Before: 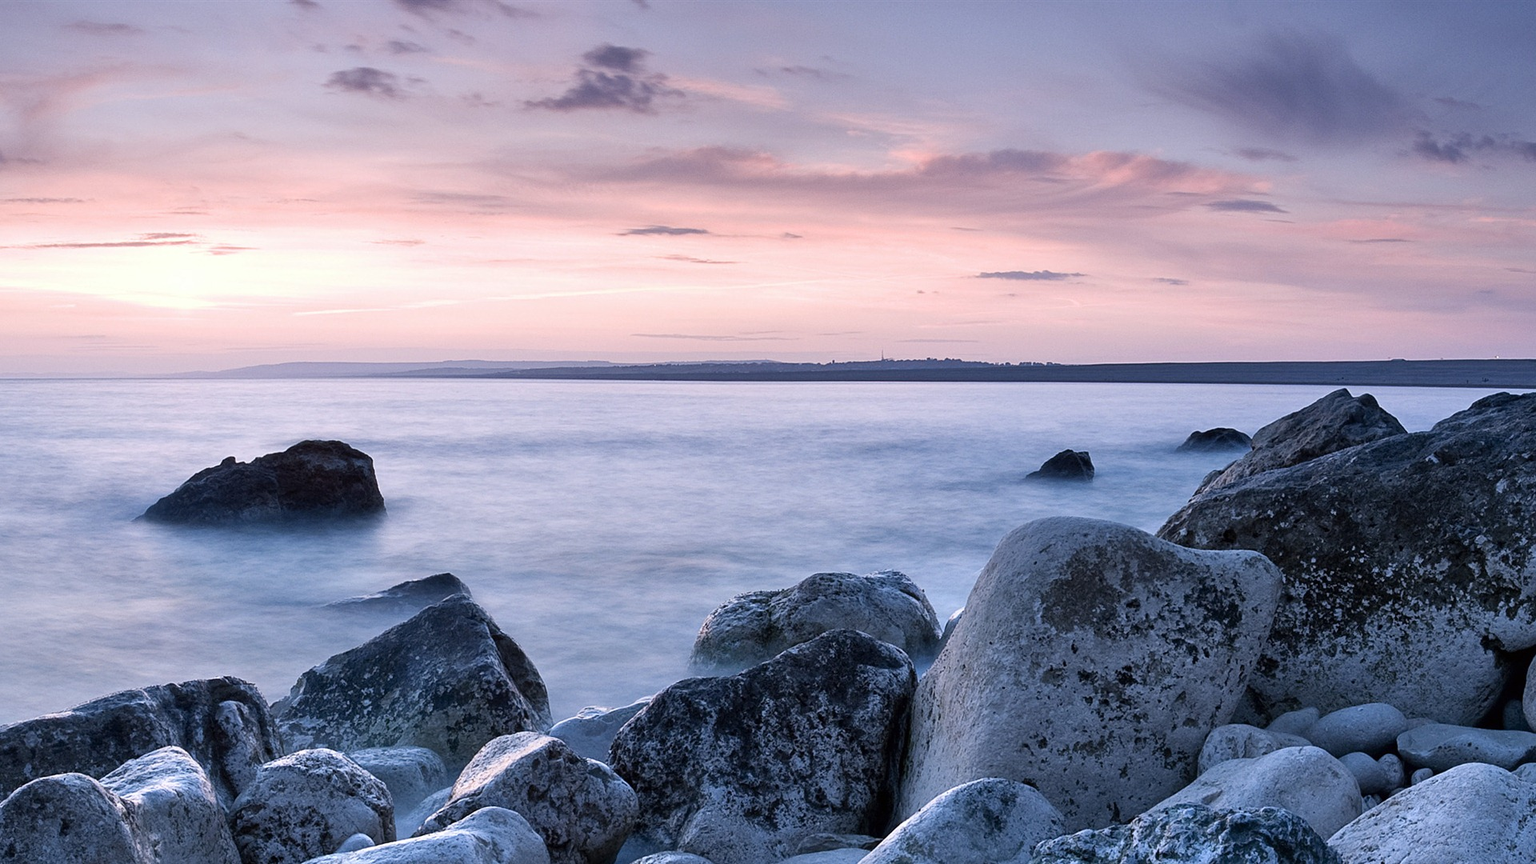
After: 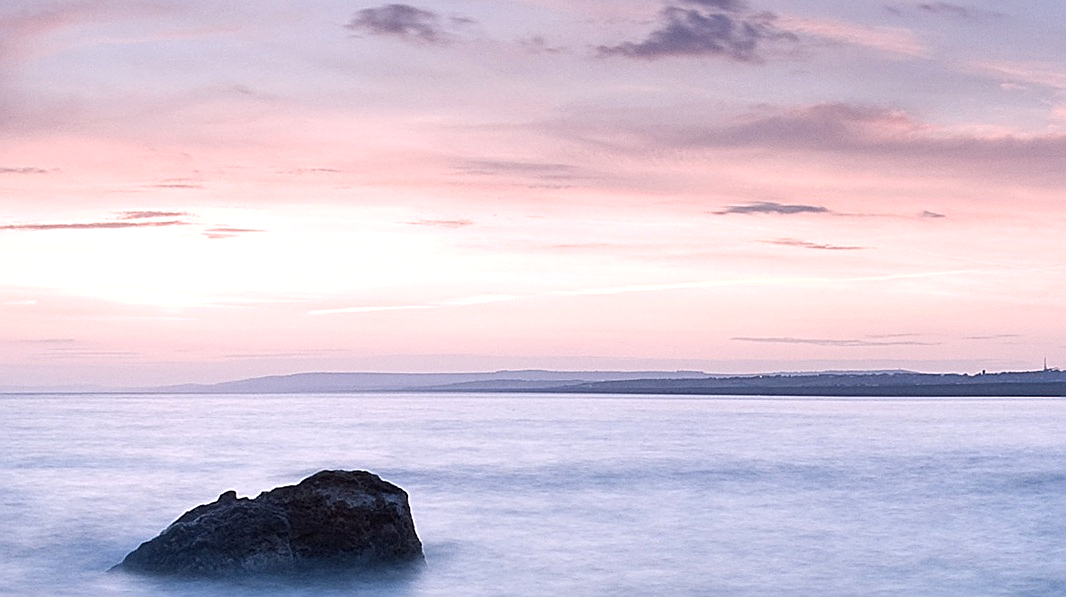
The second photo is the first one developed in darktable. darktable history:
exposure: exposure 0.203 EV, compensate highlight preservation false
crop and rotate: left 3.028%, top 7.515%, right 41.425%, bottom 37.13%
sharpen: amount 0.6
